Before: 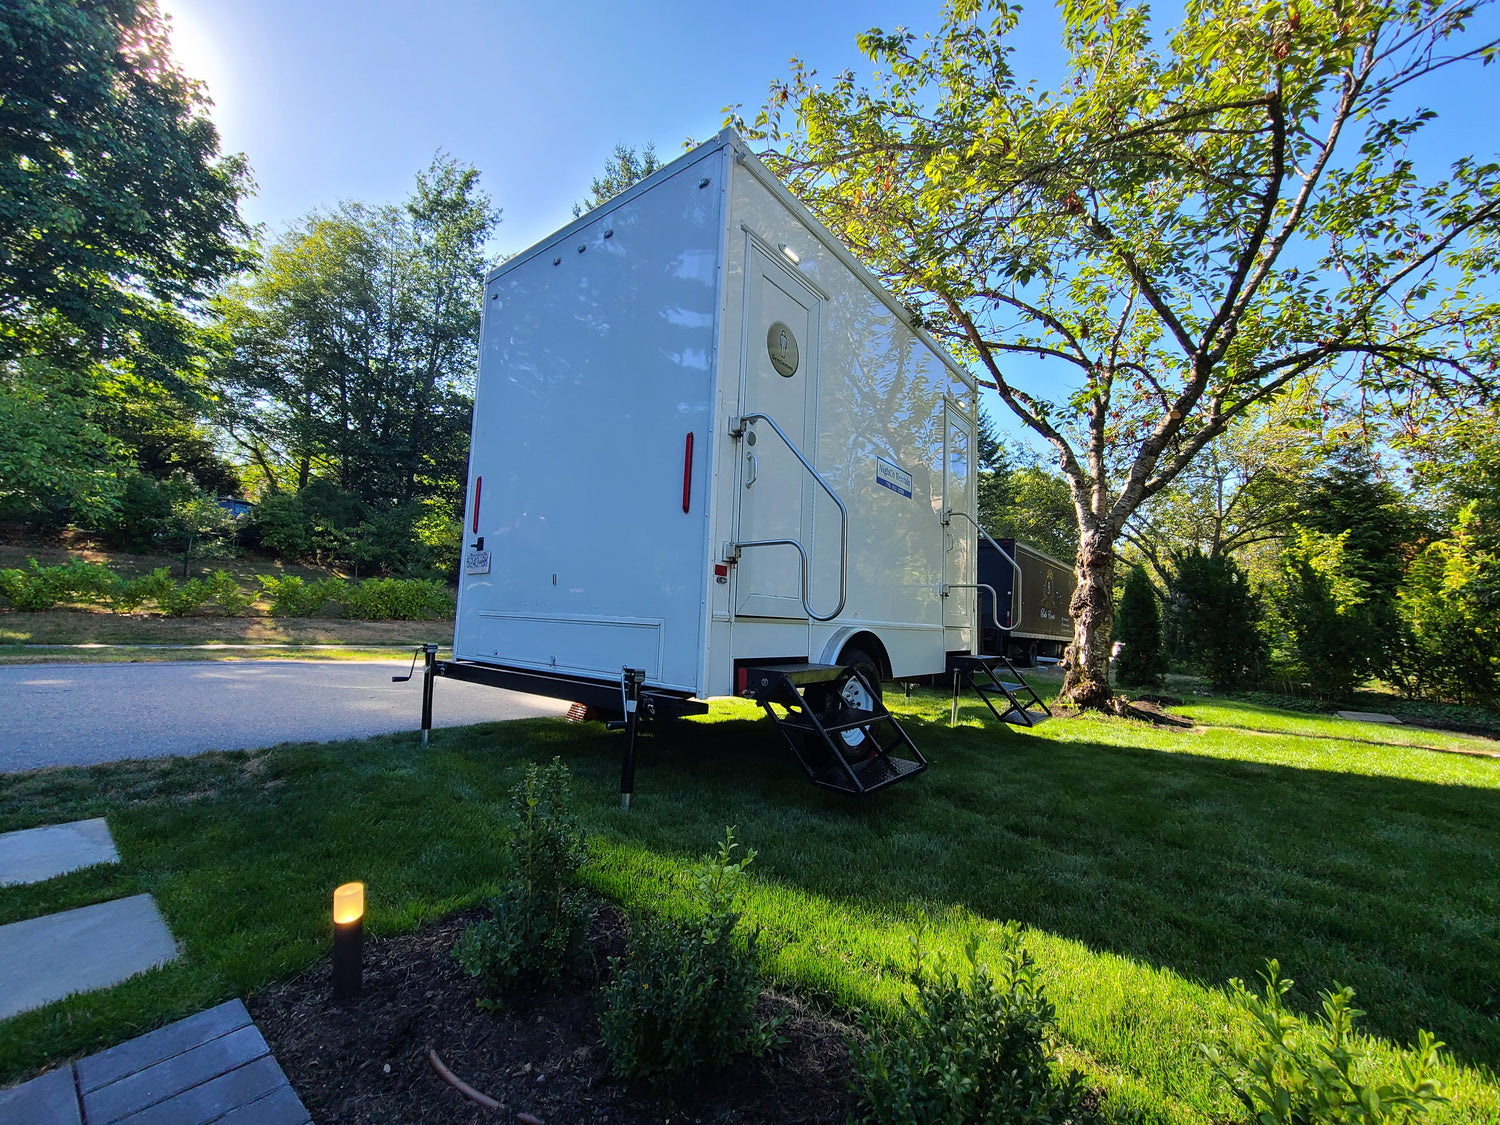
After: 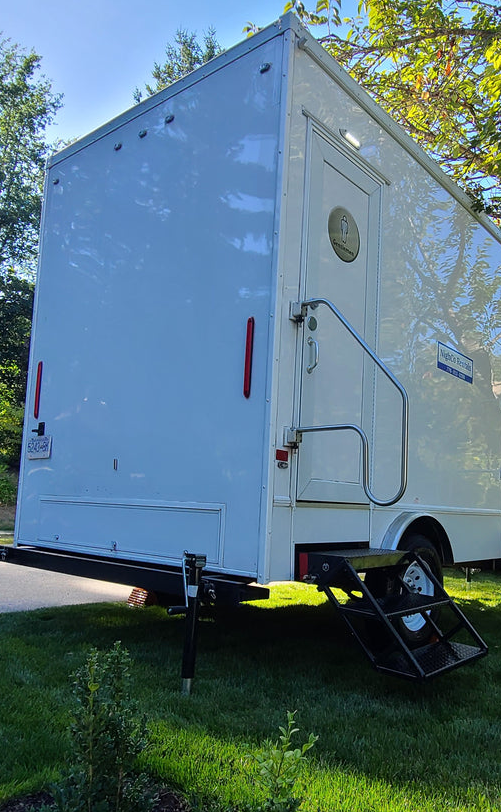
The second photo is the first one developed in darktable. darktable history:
crop and rotate: left 29.367%, top 10.227%, right 37.225%, bottom 17.518%
